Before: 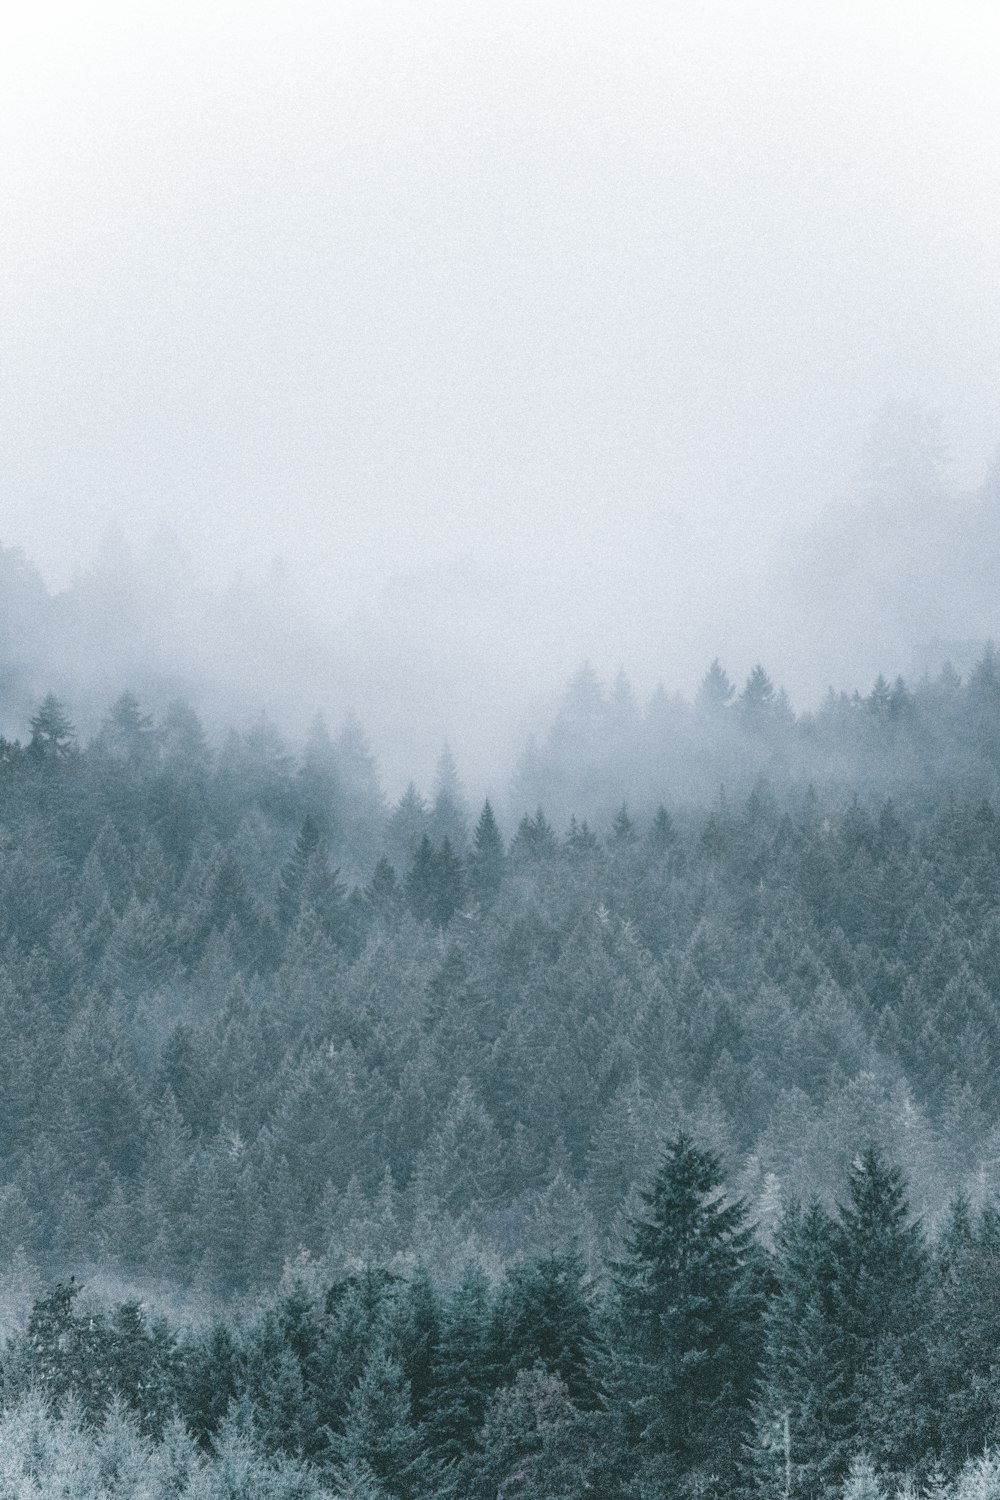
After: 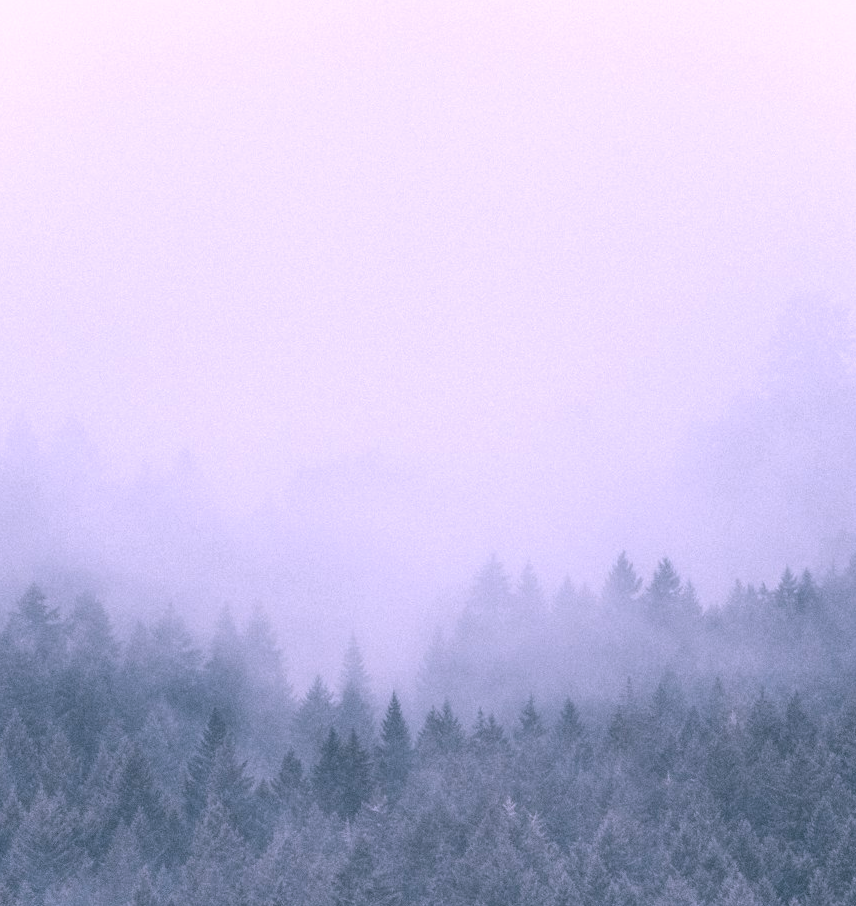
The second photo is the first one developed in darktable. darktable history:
crop and rotate: left 9.345%, top 7.22%, right 4.982%, bottom 32.331%
color correction: highlights a* 15.46, highlights b* -20.56
